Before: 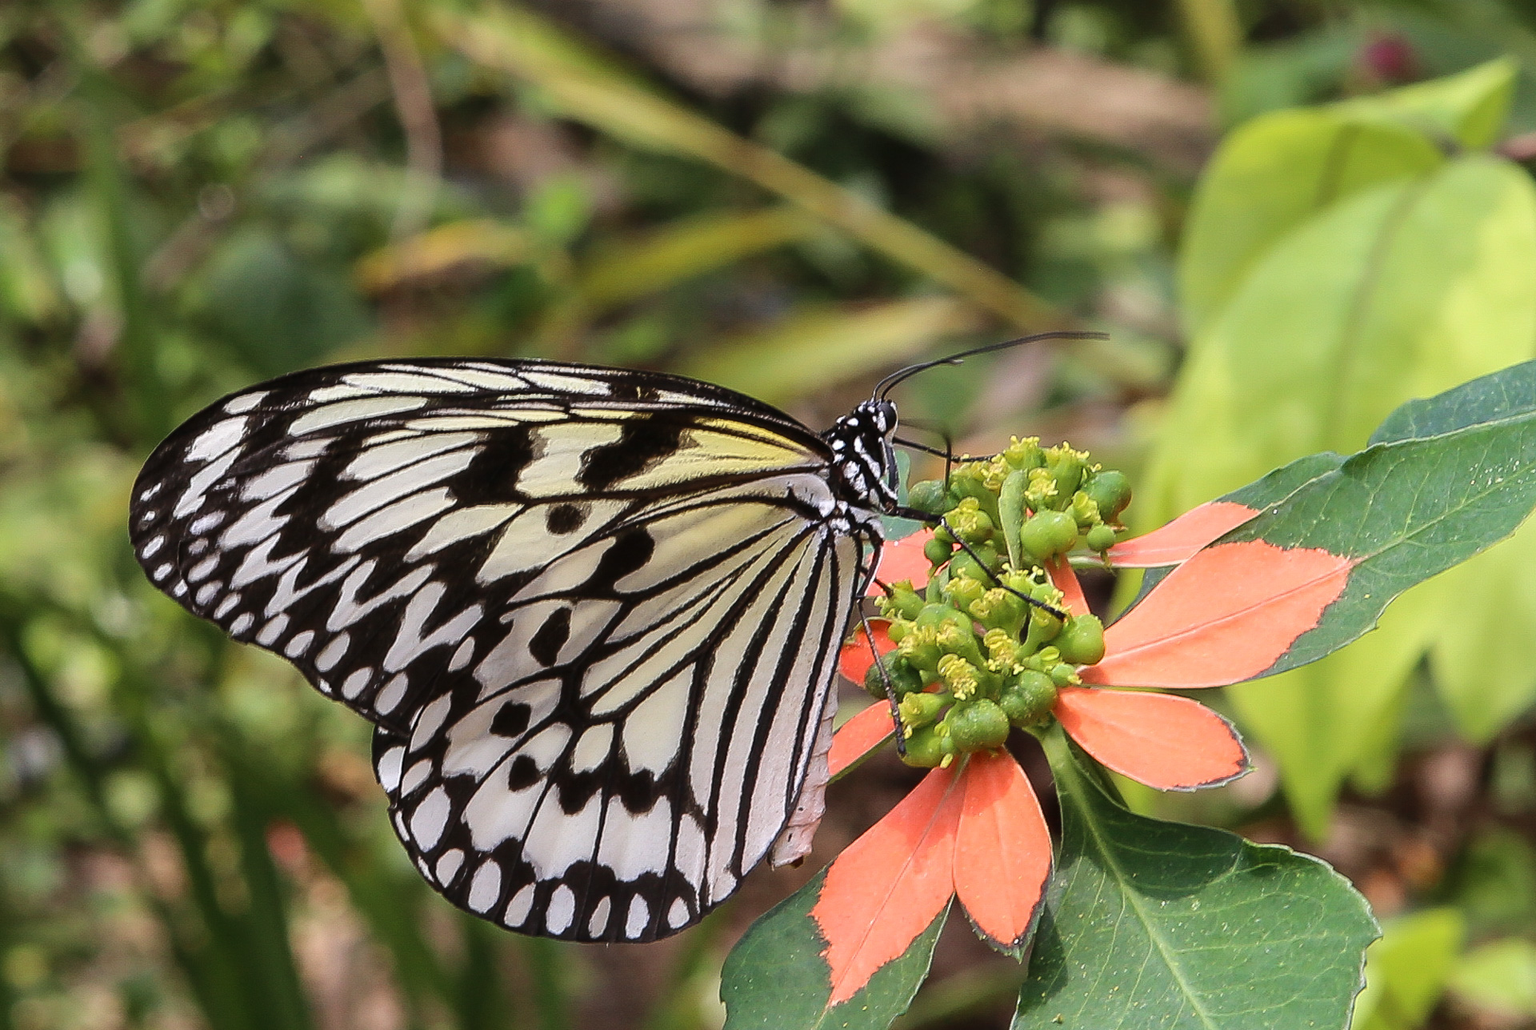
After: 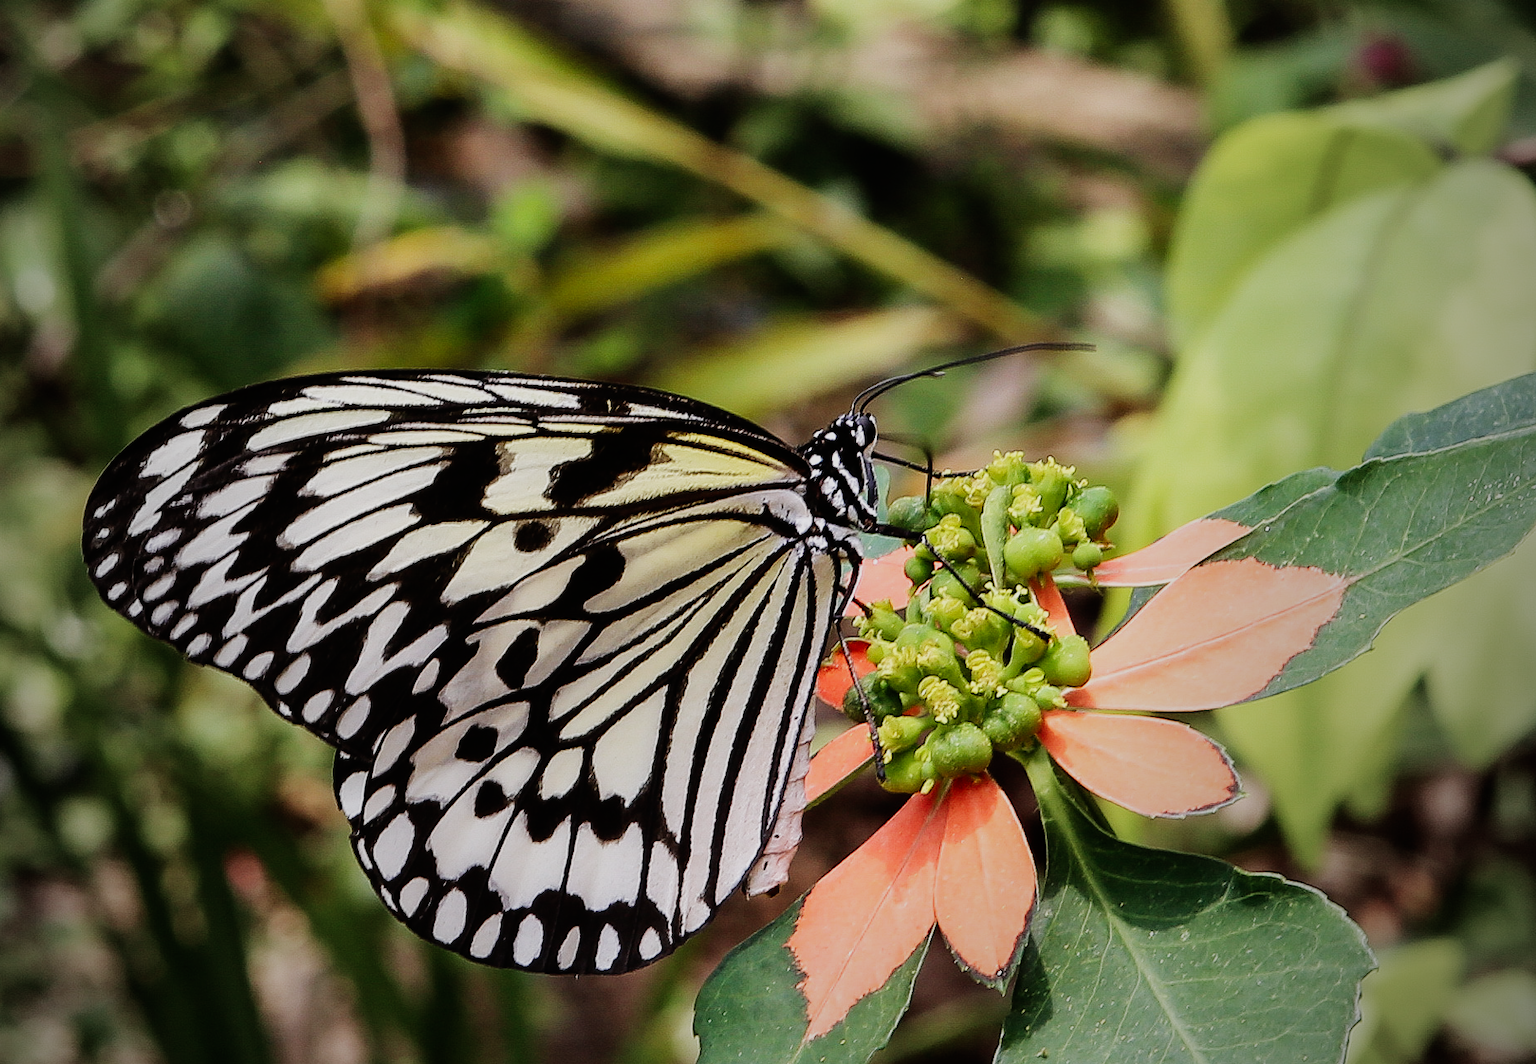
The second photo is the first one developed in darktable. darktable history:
vignetting: fall-off start 72.14%, fall-off radius 108.07%, brightness -0.713, saturation -0.488, center (-0.054, -0.359), width/height ratio 0.729
sigmoid: contrast 1.69, skew -0.23, preserve hue 0%, red attenuation 0.1, red rotation 0.035, green attenuation 0.1, green rotation -0.017, blue attenuation 0.15, blue rotation -0.052, base primaries Rec2020
crop and rotate: left 3.238%
